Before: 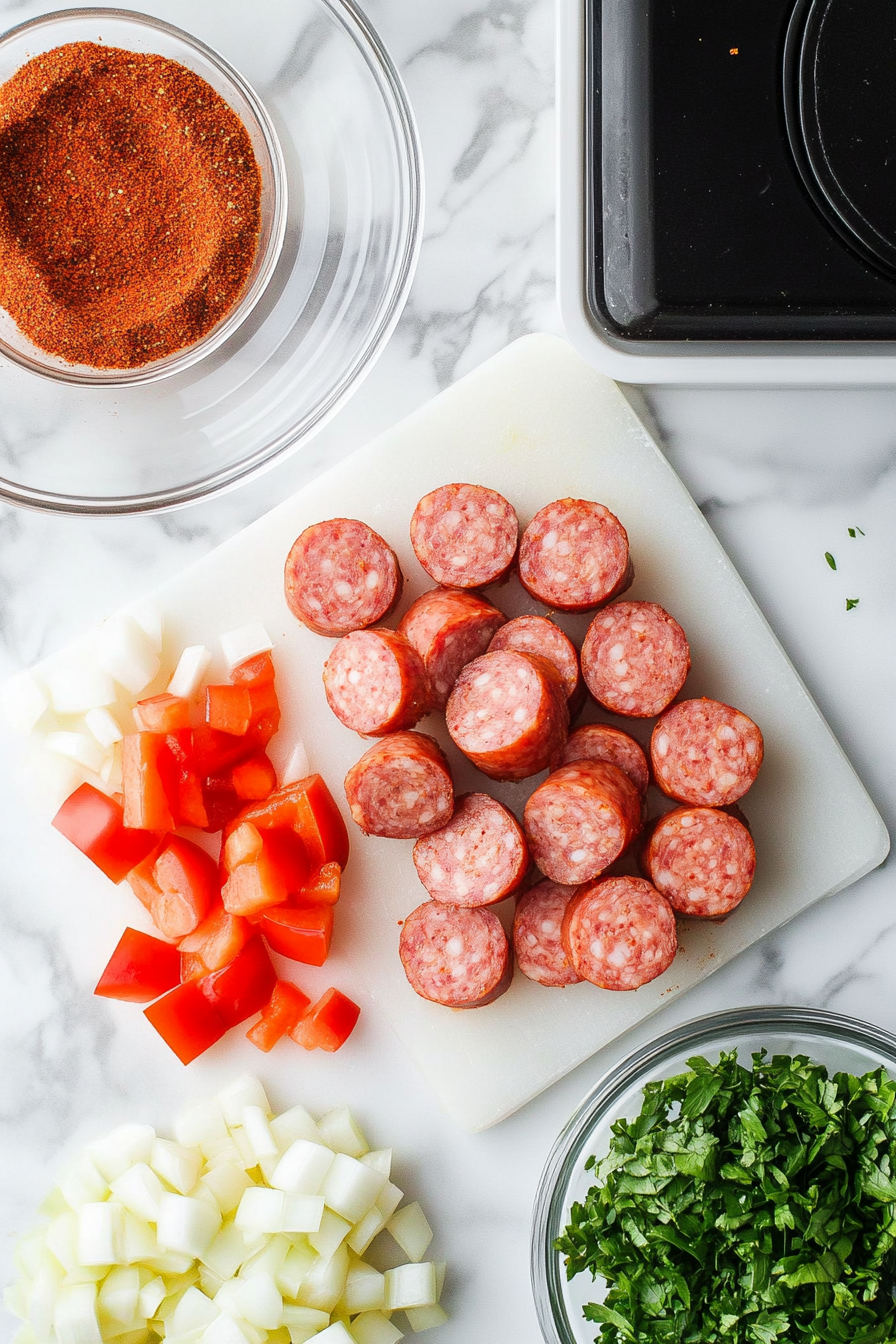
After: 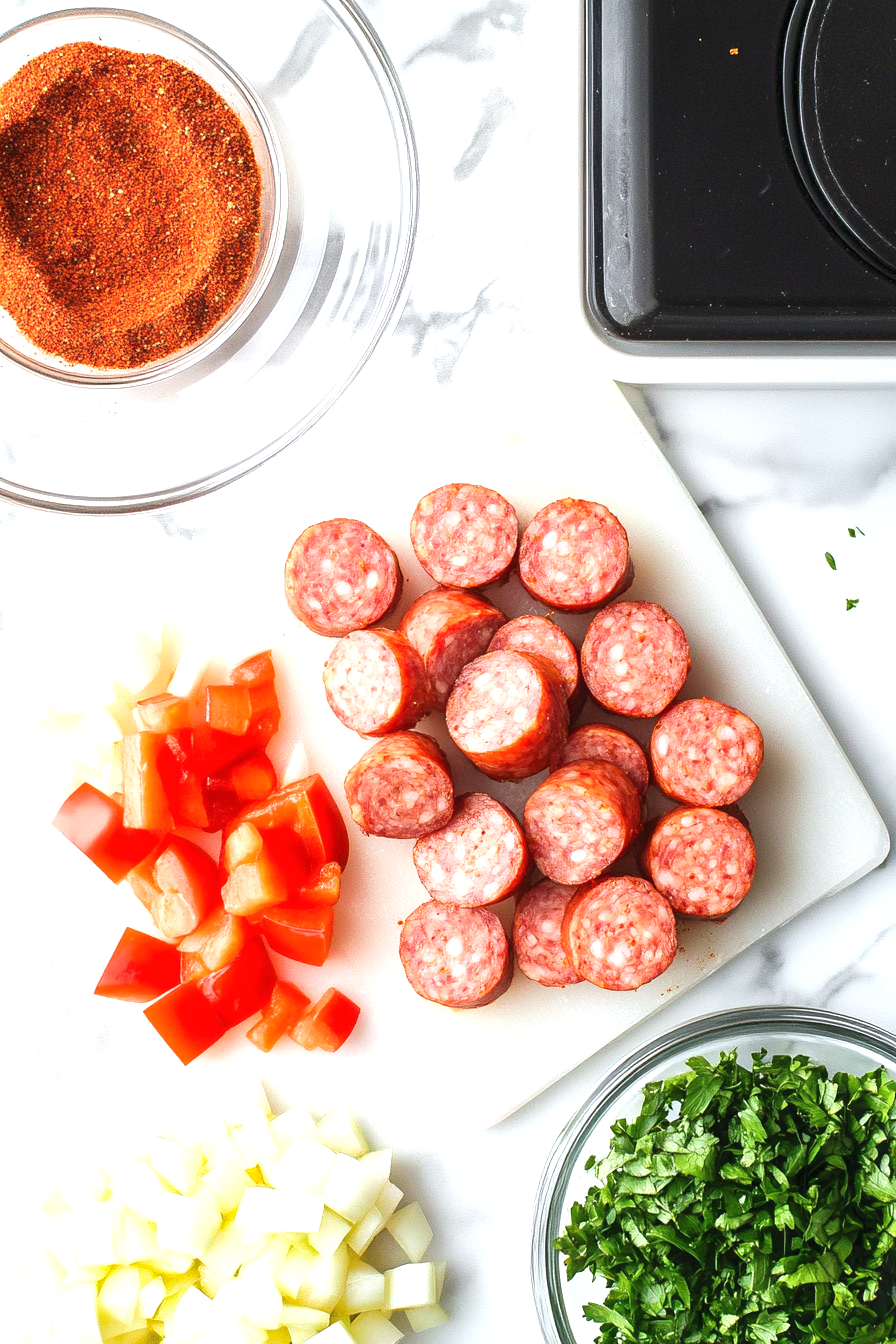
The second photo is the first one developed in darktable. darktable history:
exposure: black level correction 0, exposure 0.692 EV, compensate highlight preservation false
shadows and highlights: shadows 62.95, white point adjustment 0.523, highlights -34.43, compress 83.78%, shadows color adjustment 98.01%, highlights color adjustment 59.33%
